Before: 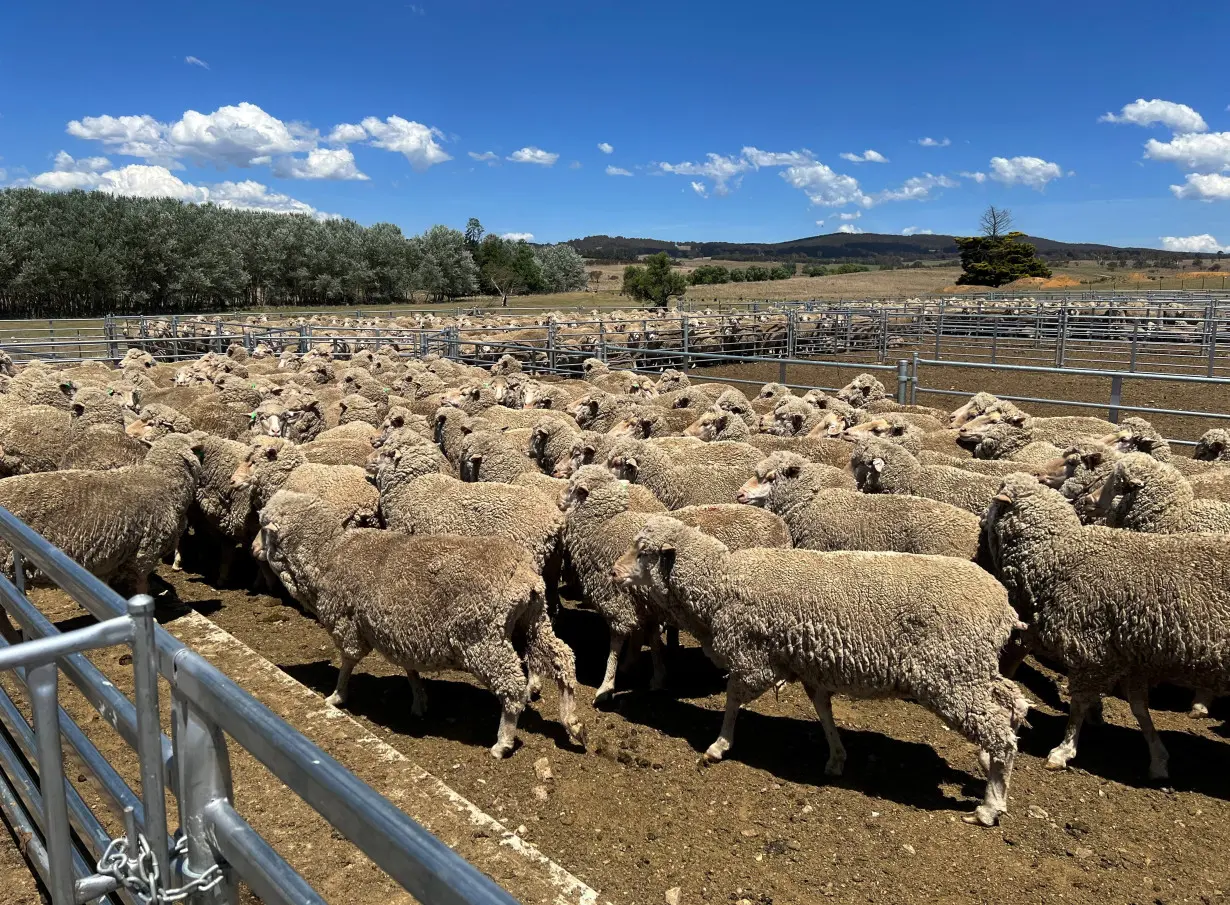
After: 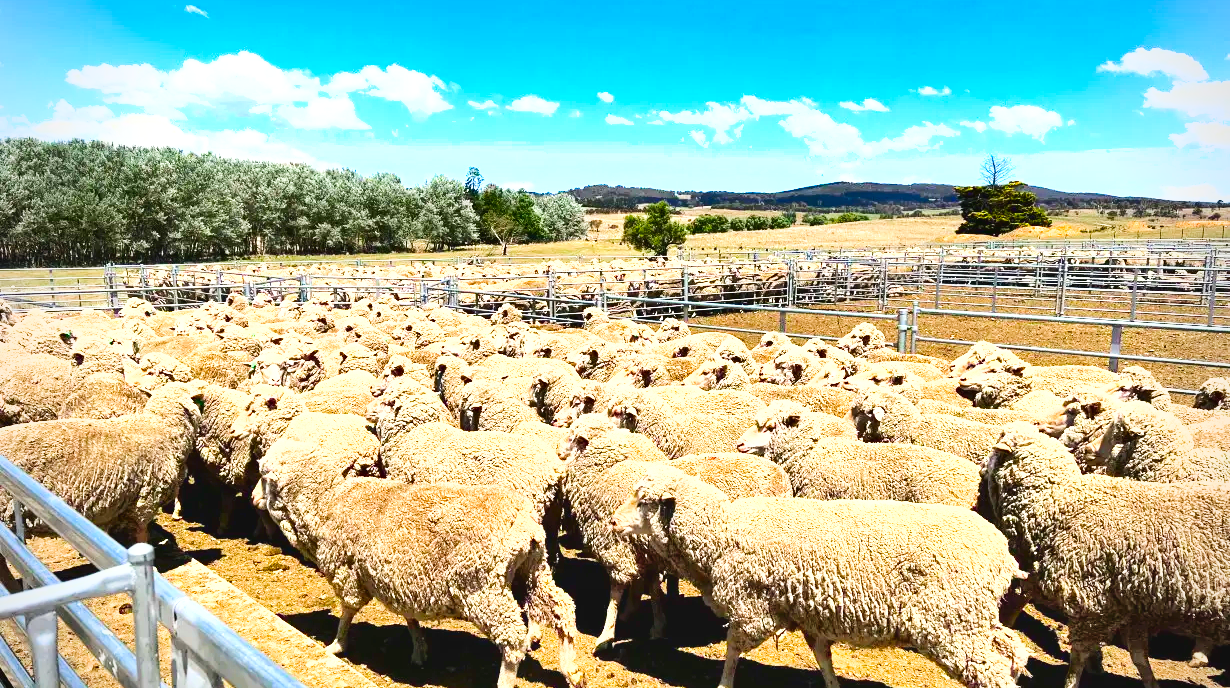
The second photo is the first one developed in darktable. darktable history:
base curve: curves: ch0 [(0, 0.003) (0.001, 0.002) (0.006, 0.004) (0.02, 0.022) (0.048, 0.086) (0.094, 0.234) (0.162, 0.431) (0.258, 0.629) (0.385, 0.8) (0.548, 0.918) (0.751, 0.988) (1, 1)]
crop: top 5.72%, bottom 18.191%
exposure: black level correction -0.002, exposure 0.534 EV, compensate highlight preservation false
shadows and highlights: low approximation 0.01, soften with gaussian
vignetting: fall-off radius 60.96%
levels: black 3.82%, levels [0, 0.397, 0.955]
color balance rgb: perceptual saturation grading › global saturation 0.23%, perceptual saturation grading › highlights -17.674%, perceptual saturation grading › mid-tones 33.607%, perceptual saturation grading › shadows 50.452%
